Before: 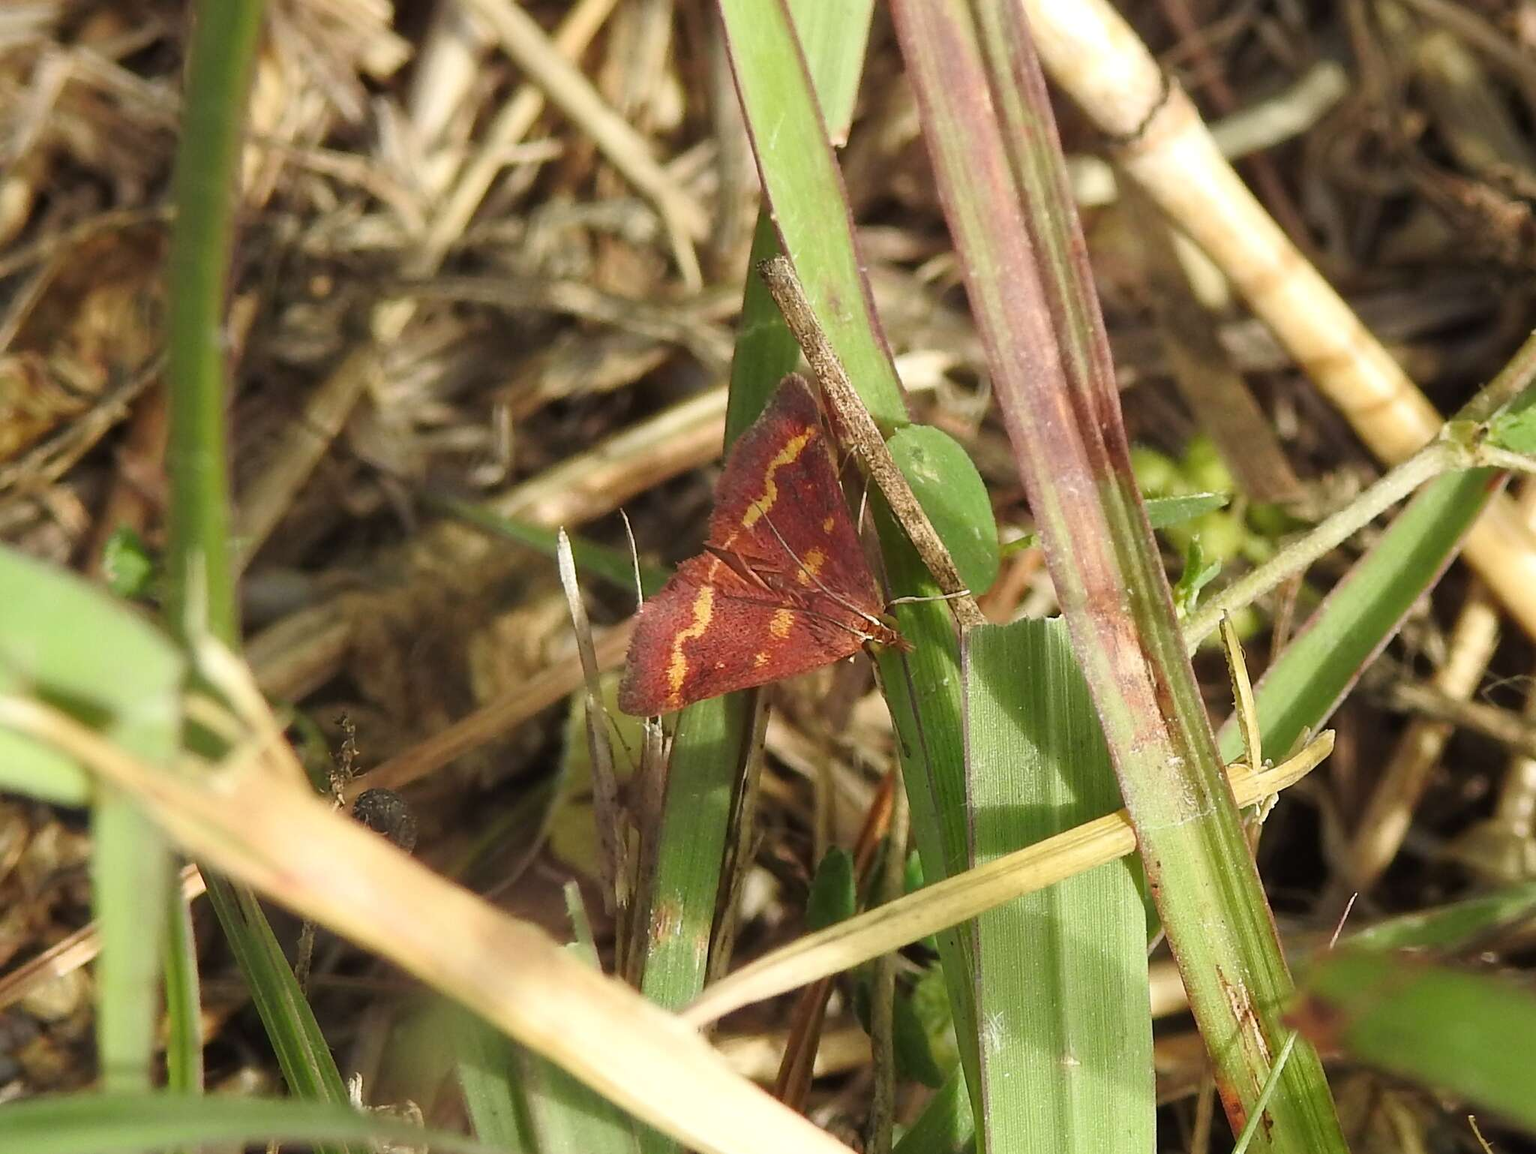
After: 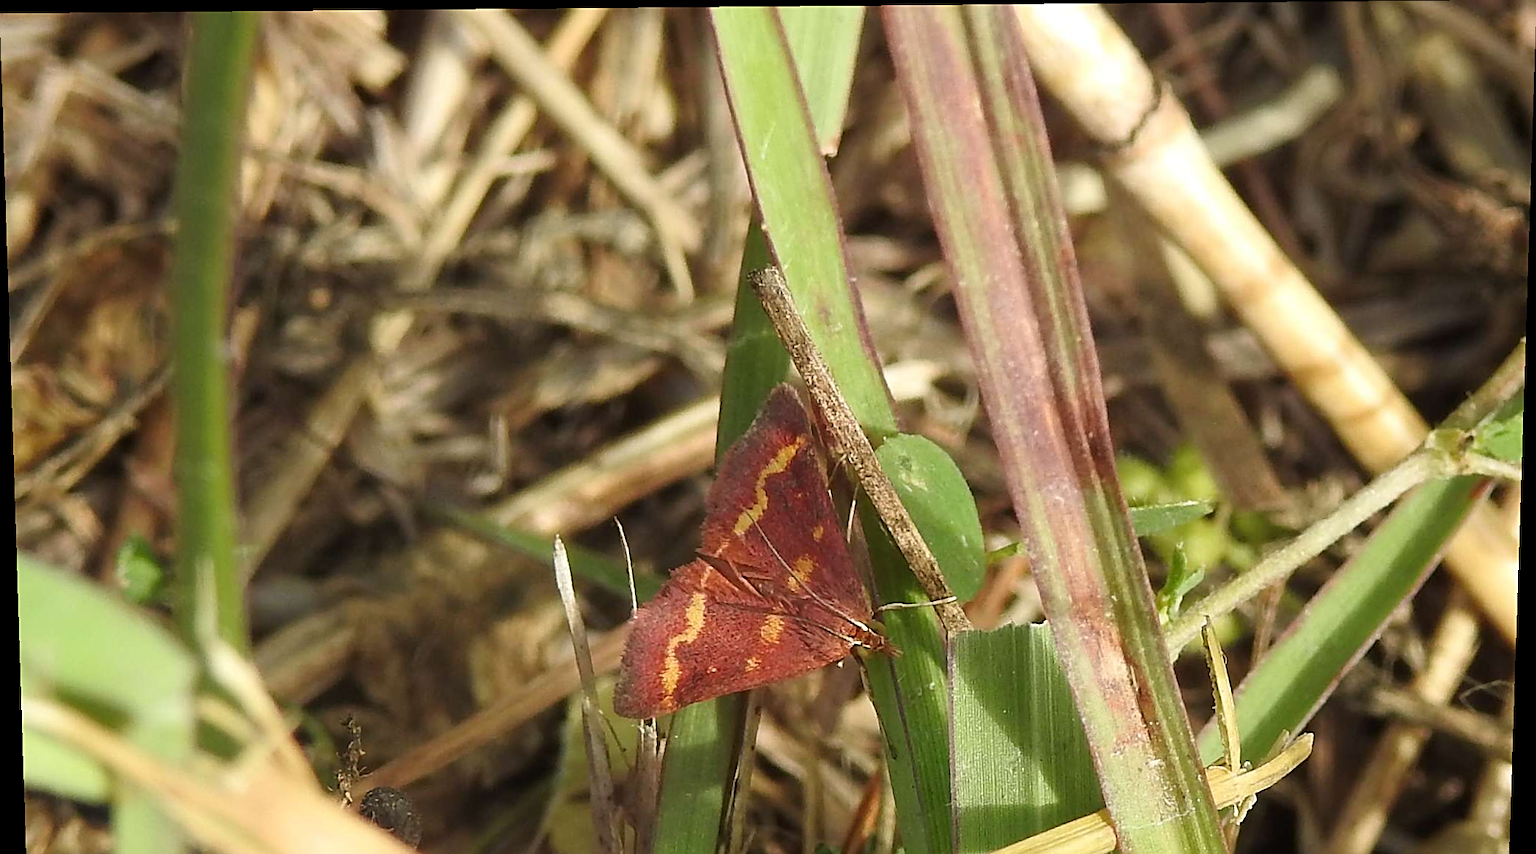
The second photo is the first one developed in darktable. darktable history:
sharpen: on, module defaults
crop: bottom 24.988%
rotate and perspective: lens shift (vertical) 0.048, lens shift (horizontal) -0.024, automatic cropping off
